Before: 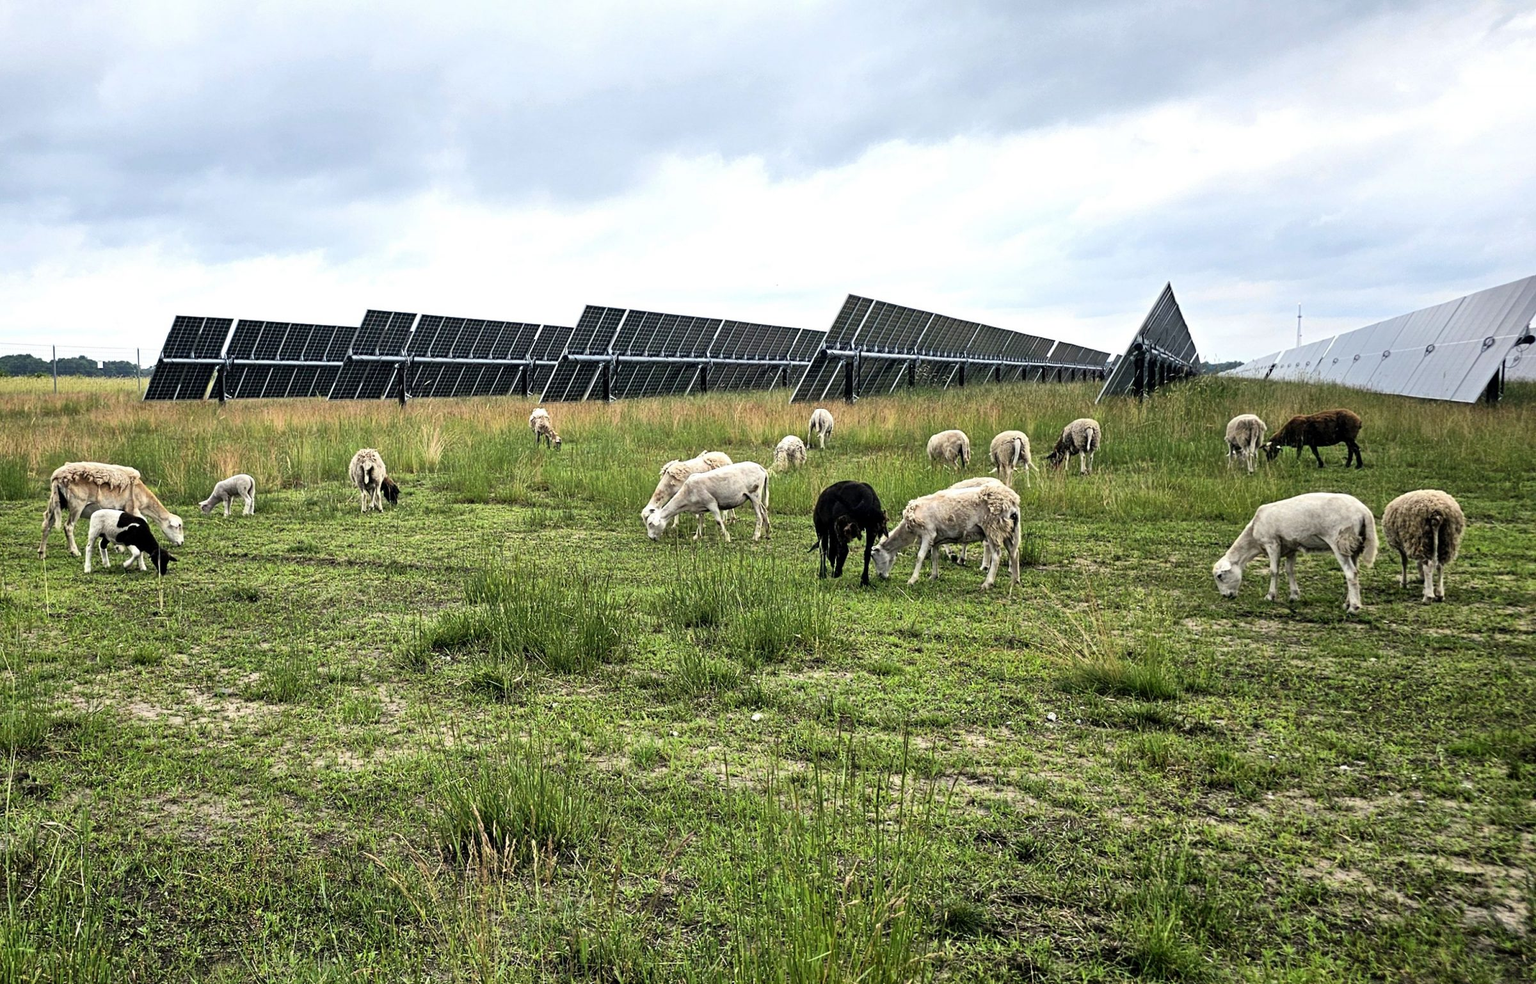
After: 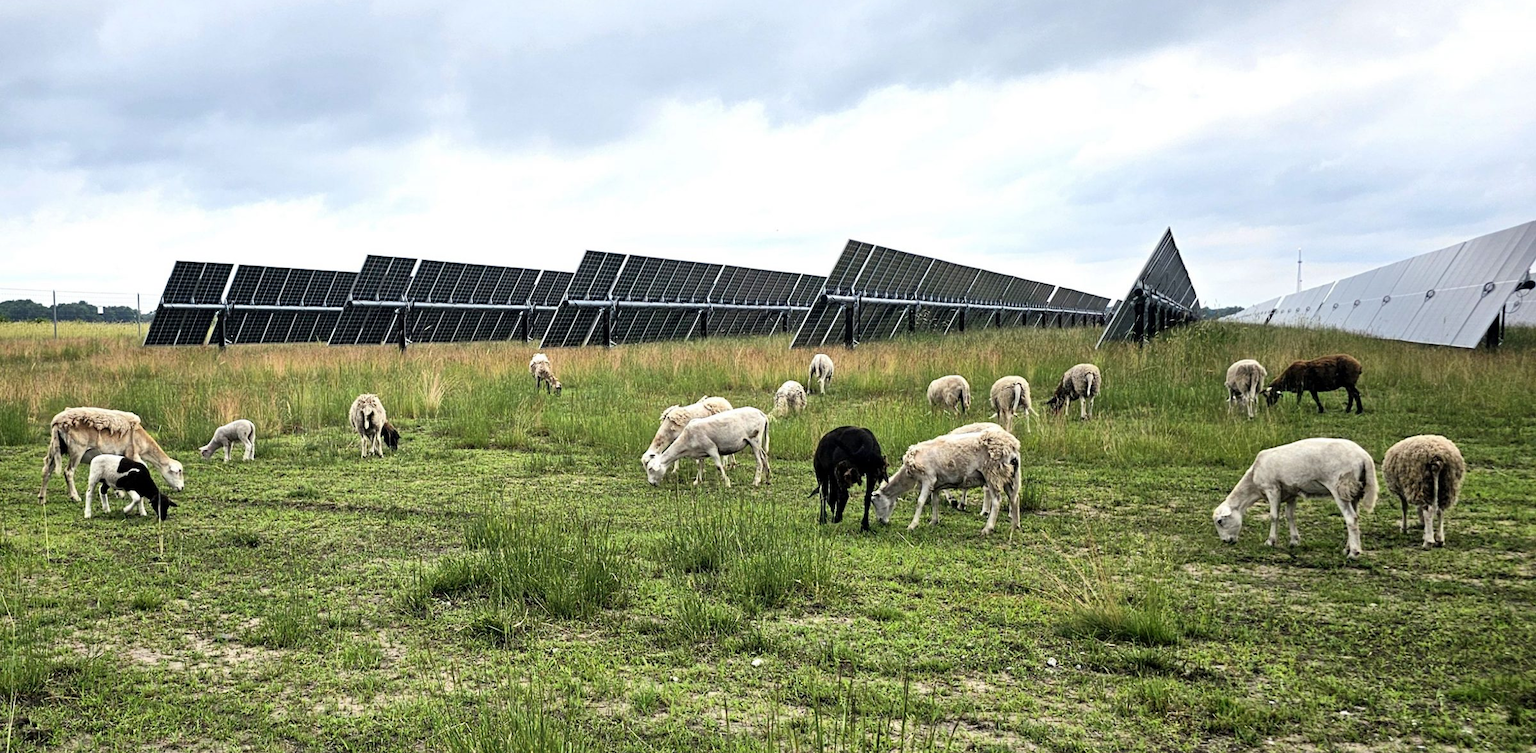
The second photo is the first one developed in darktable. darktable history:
crop: top 5.653%, bottom 17.731%
